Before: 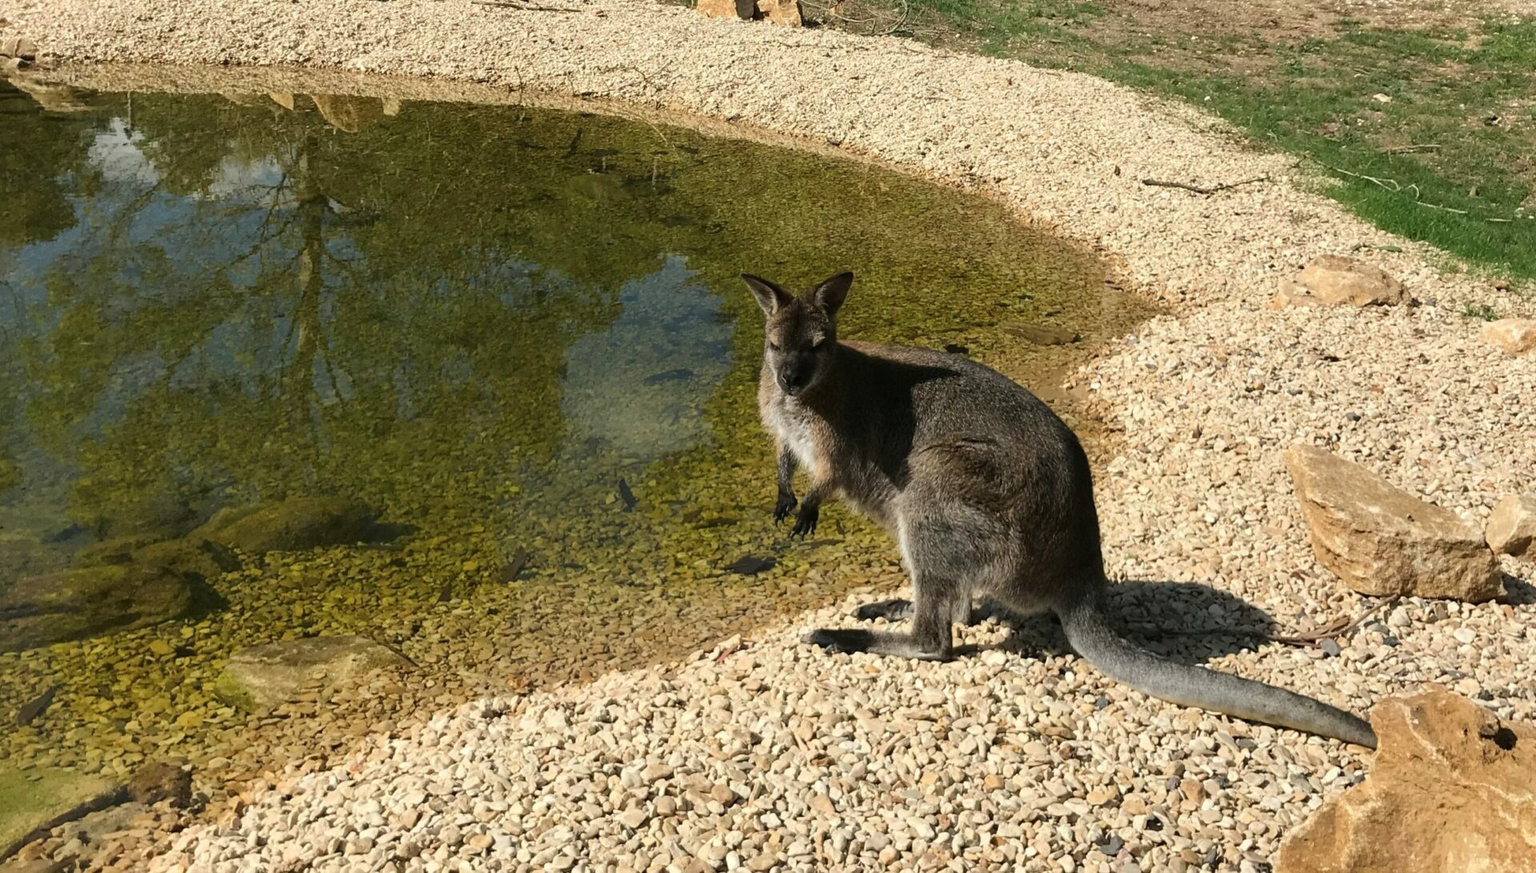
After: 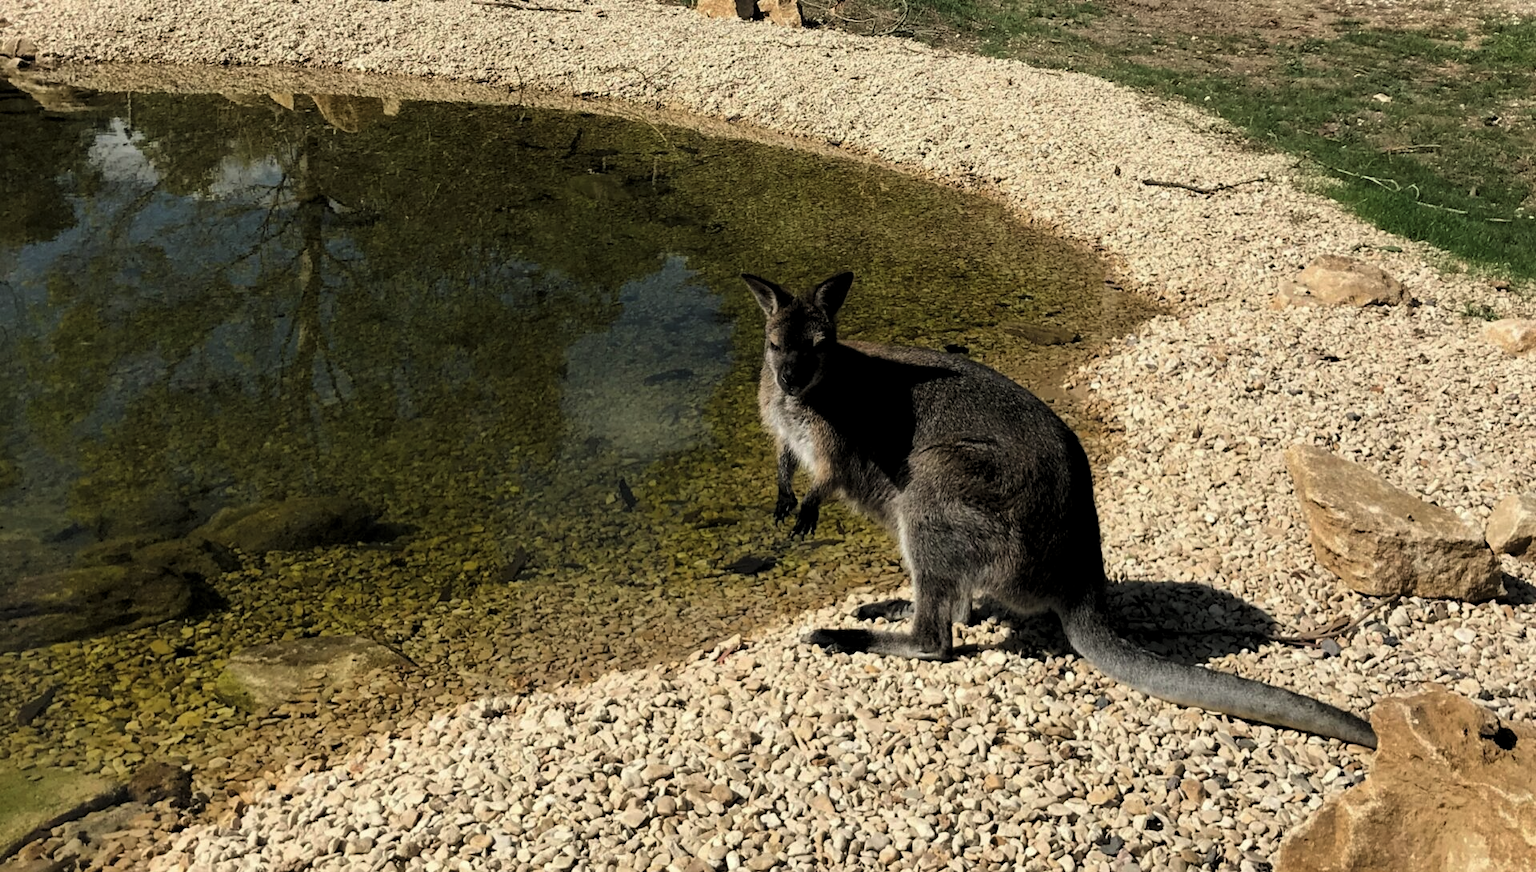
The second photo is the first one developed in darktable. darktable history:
levels: levels [0.116, 0.574, 1]
